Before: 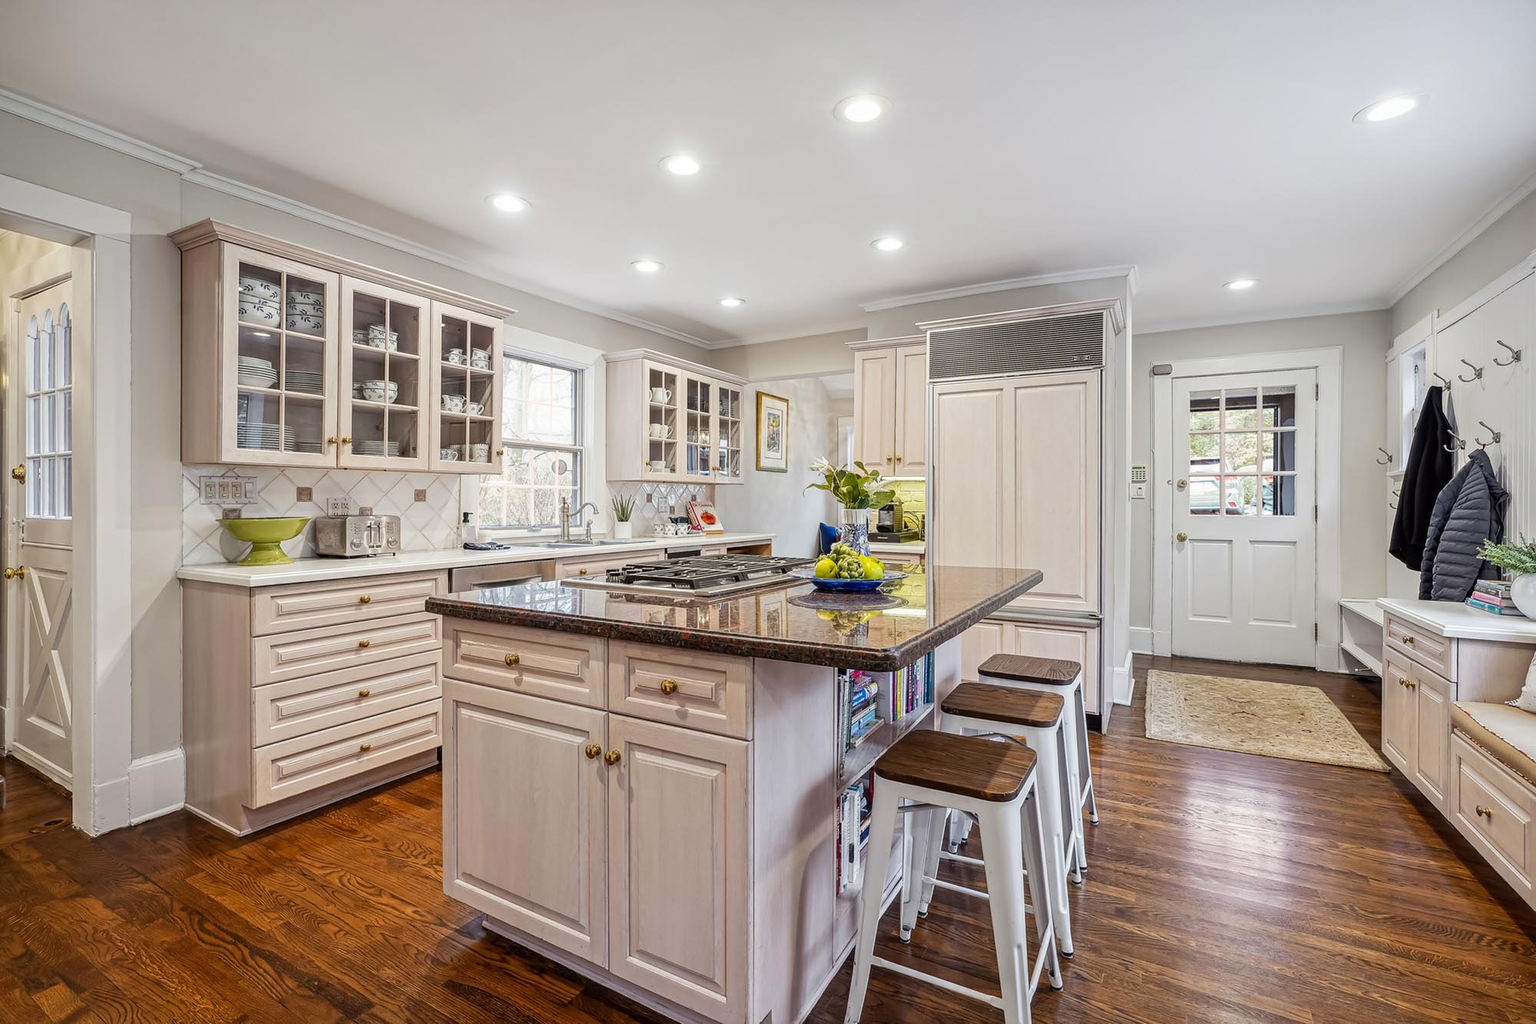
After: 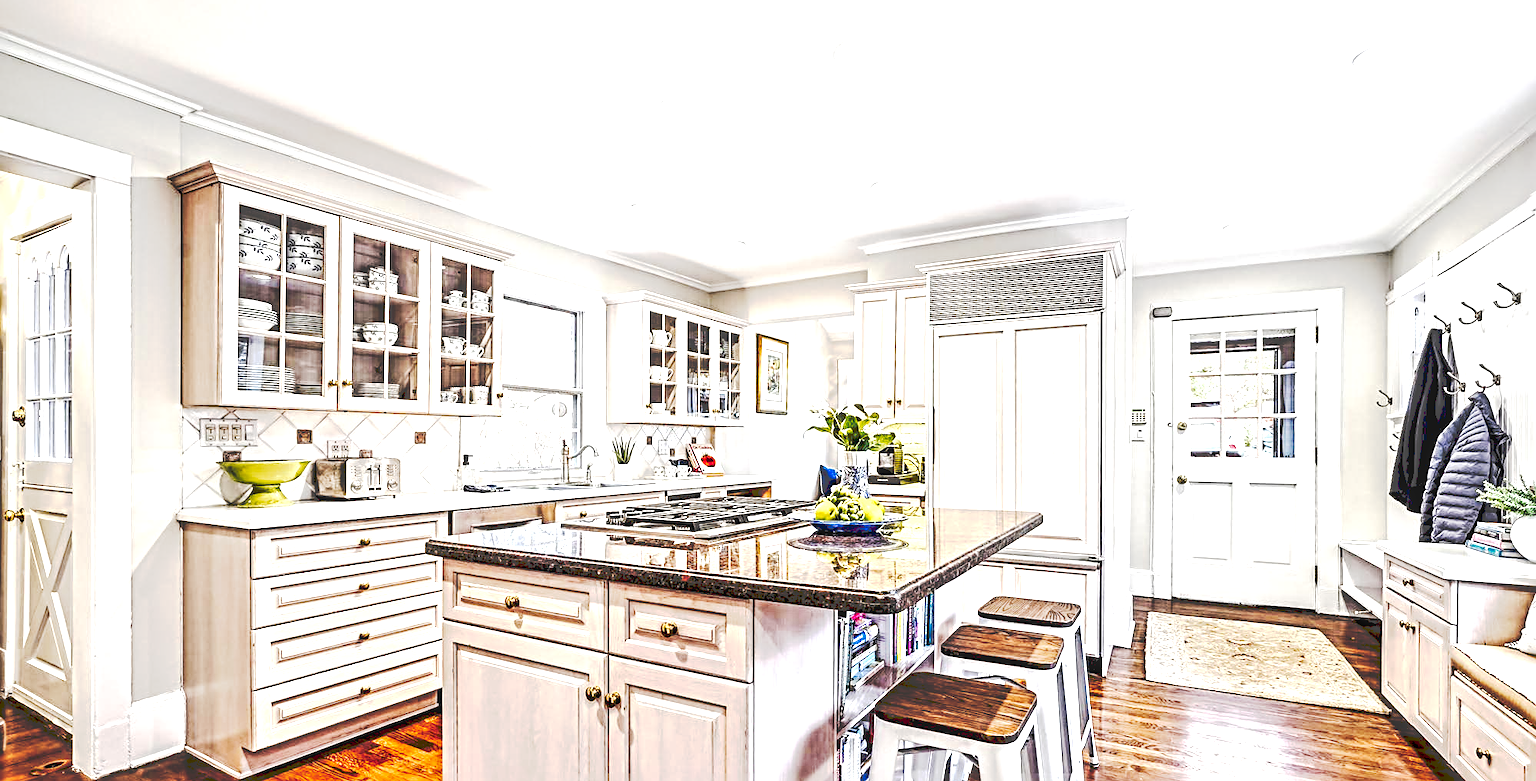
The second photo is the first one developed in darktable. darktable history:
exposure: exposure 1.504 EV, compensate exposure bias true, compensate highlight preservation false
crop: top 5.666%, bottom 17.891%
contrast equalizer: y [[0.511, 0.558, 0.631, 0.632, 0.559, 0.512], [0.5 ×6], [0.5 ×6], [0 ×6], [0 ×6]]
sharpen: radius 3.968
tone curve: curves: ch0 [(0, 0) (0.003, 0.184) (0.011, 0.184) (0.025, 0.189) (0.044, 0.192) (0.069, 0.194) (0.1, 0.2) (0.136, 0.202) (0.177, 0.206) (0.224, 0.214) (0.277, 0.243) (0.335, 0.297) (0.399, 0.39) (0.468, 0.508) (0.543, 0.653) (0.623, 0.754) (0.709, 0.834) (0.801, 0.887) (0.898, 0.925) (1, 1)], preserve colors none
local contrast: on, module defaults
